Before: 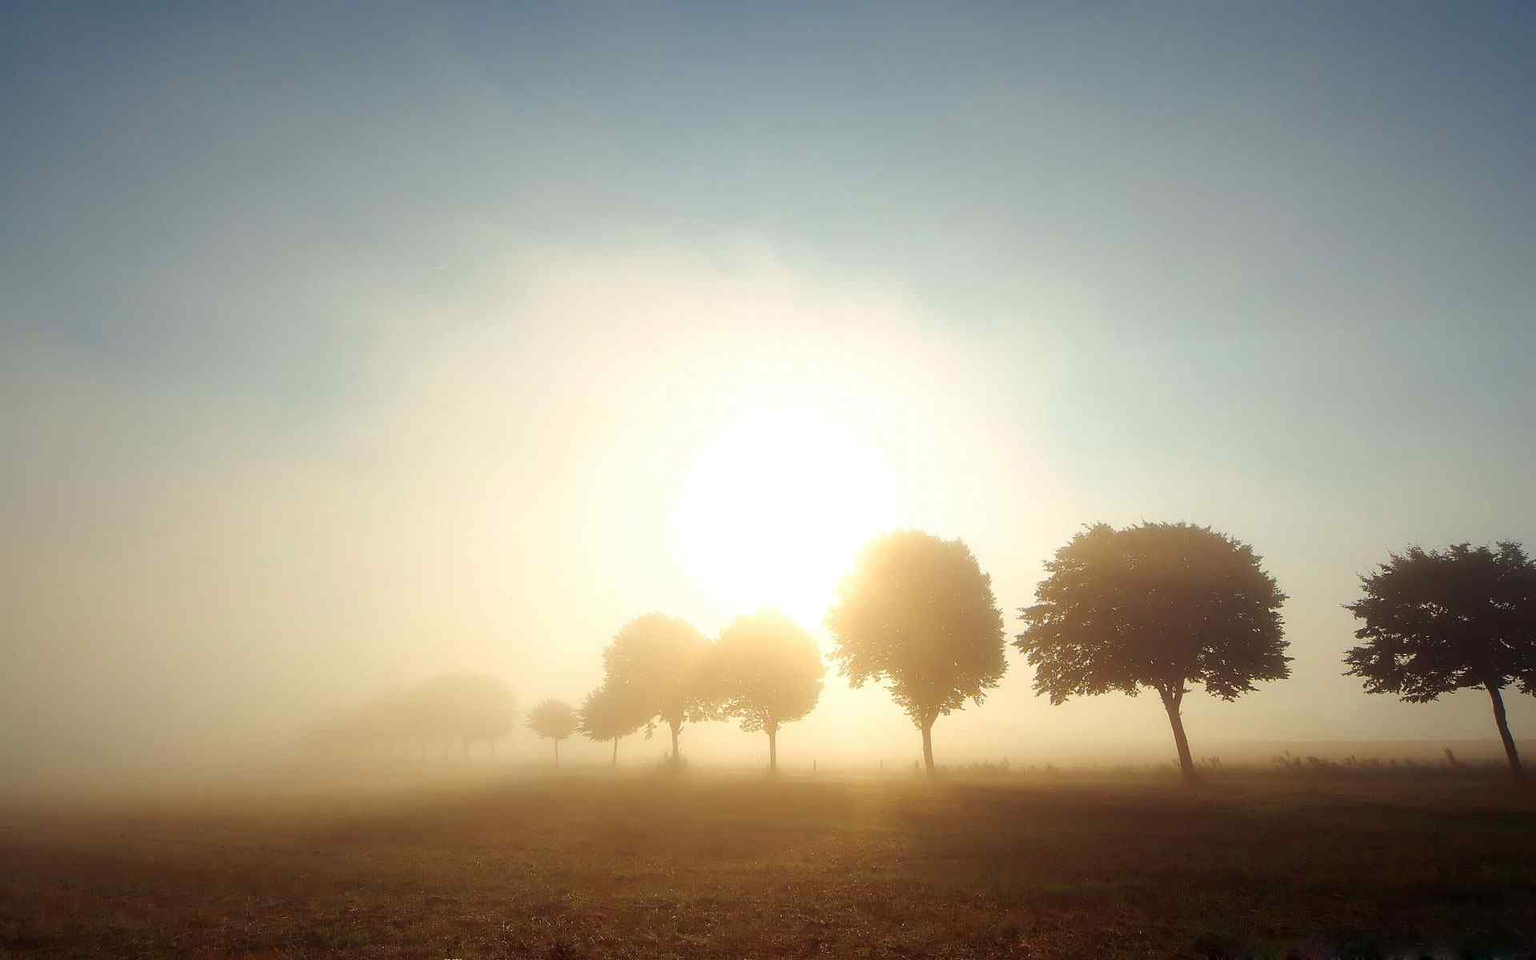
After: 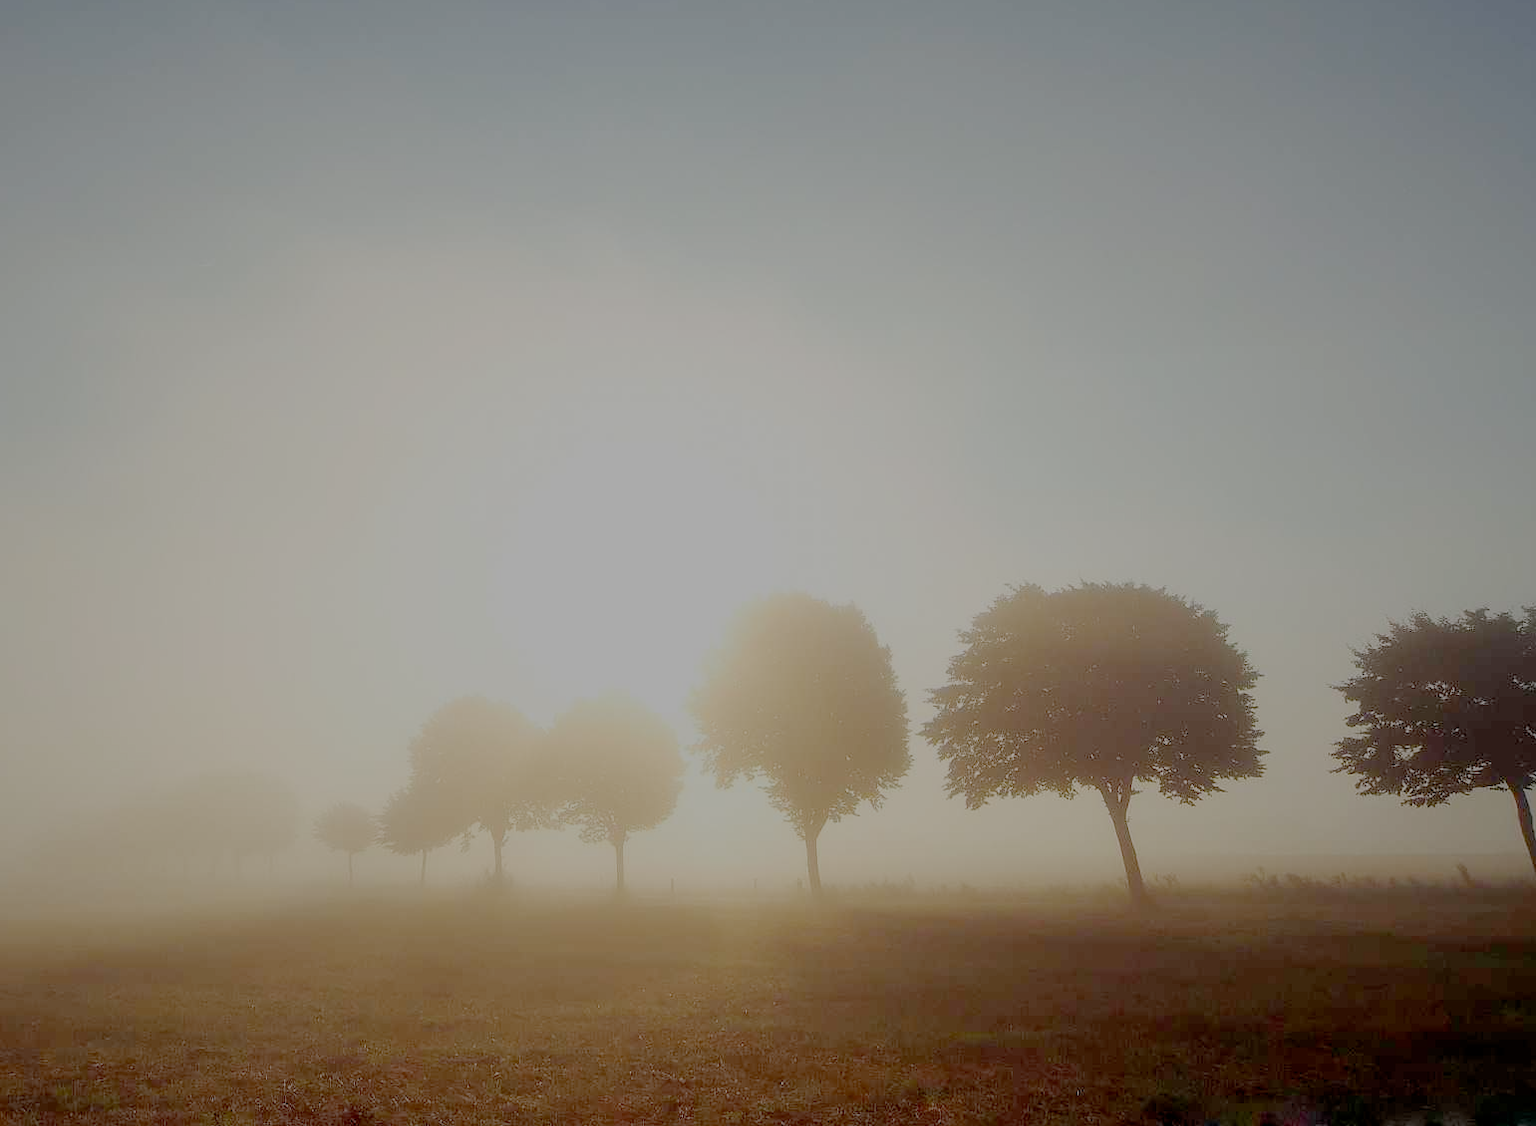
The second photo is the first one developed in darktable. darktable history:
crop and rotate: left 17.959%, top 5.771%, right 1.742%
filmic rgb: white relative exposure 8 EV, threshold 3 EV, structure ↔ texture 100%, target black luminance 0%, hardness 2.44, latitude 76.53%, contrast 0.562, shadows ↔ highlights balance 0%, preserve chrominance no, color science v4 (2020), iterations of high-quality reconstruction 10, type of noise poissonian, enable highlight reconstruction true
